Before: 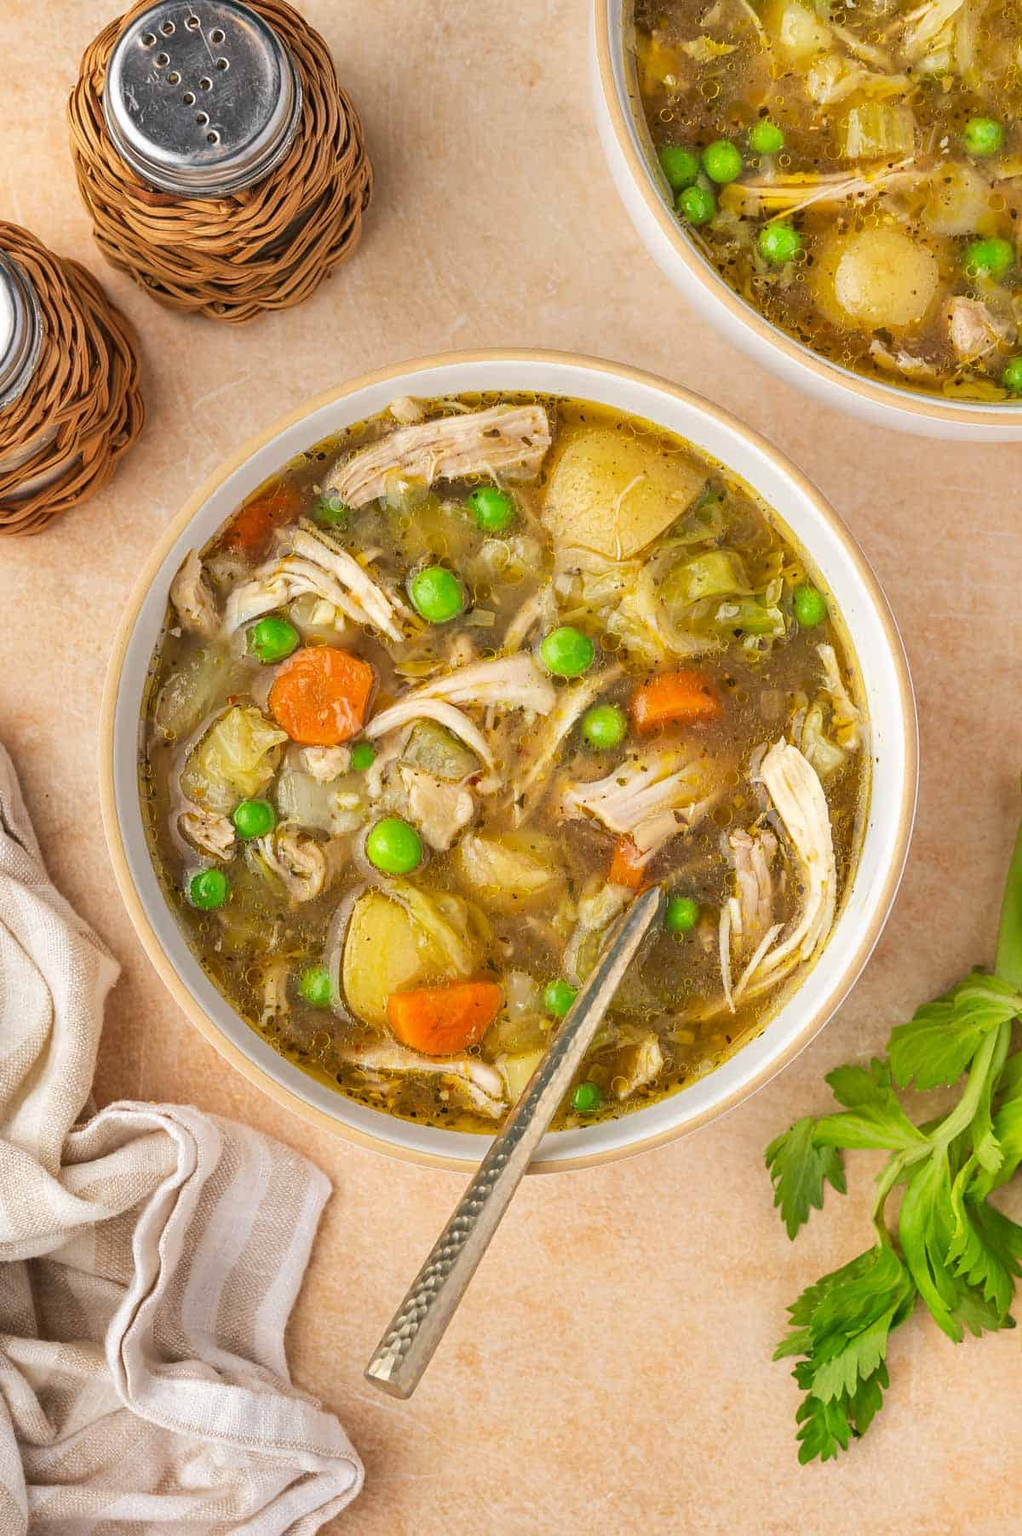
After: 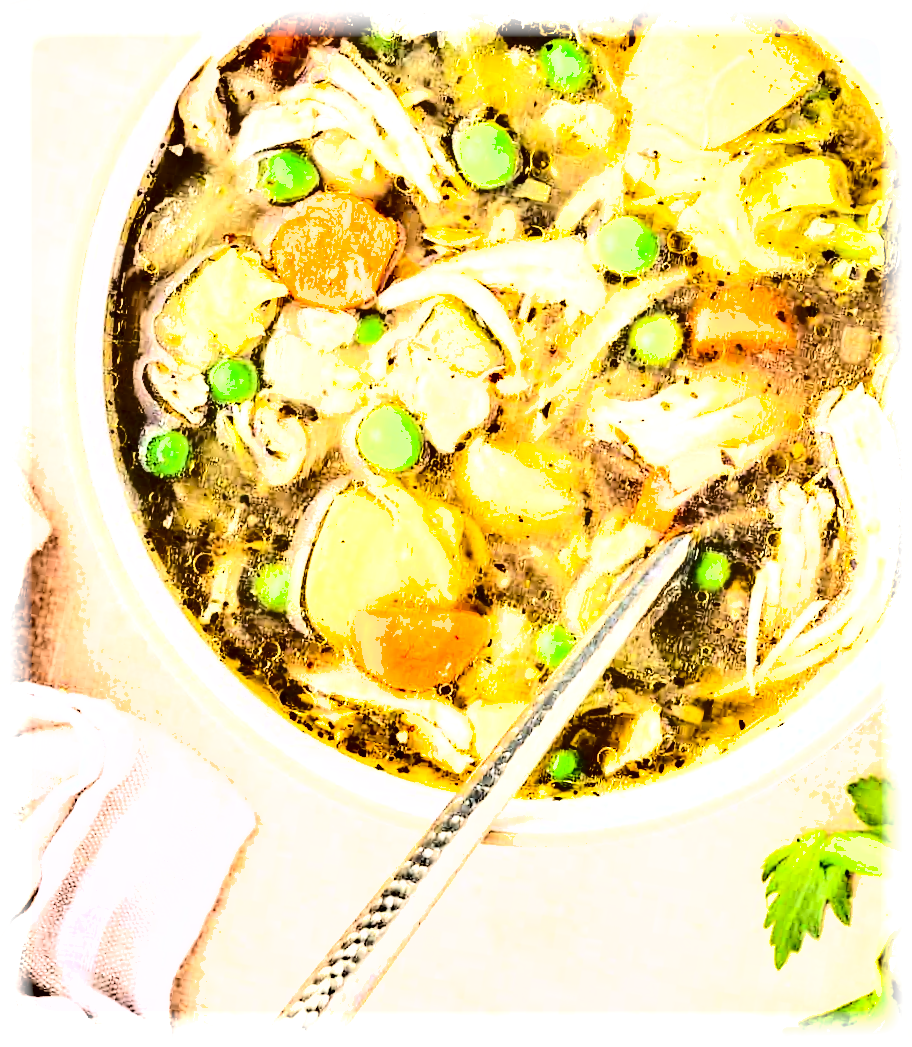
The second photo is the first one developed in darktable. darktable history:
vignetting: fall-off start 93%, fall-off radius 5%, brightness 1, saturation -0.49, automatic ratio true, width/height ratio 1.332, shape 0.04, unbound false
white balance: red 0.967, blue 1.119, emerald 0.756
tone equalizer: -8 EV -0.75 EV, -7 EV -0.7 EV, -6 EV -0.6 EV, -5 EV -0.4 EV, -3 EV 0.4 EV, -2 EV 0.6 EV, -1 EV 0.7 EV, +0 EV 0.75 EV, edges refinement/feathering 500, mask exposure compensation -1.57 EV, preserve details no
rotate and perspective: rotation 9.12°, automatic cropping off
shadows and highlights: shadows 5, soften with gaussian
exposure: black level correction 0.001, exposure 0.955 EV, compensate exposure bias true, compensate highlight preservation false
crop: left 13.312%, top 31.28%, right 24.627%, bottom 15.582%
contrast brightness saturation: contrast 0.5, saturation -0.1
